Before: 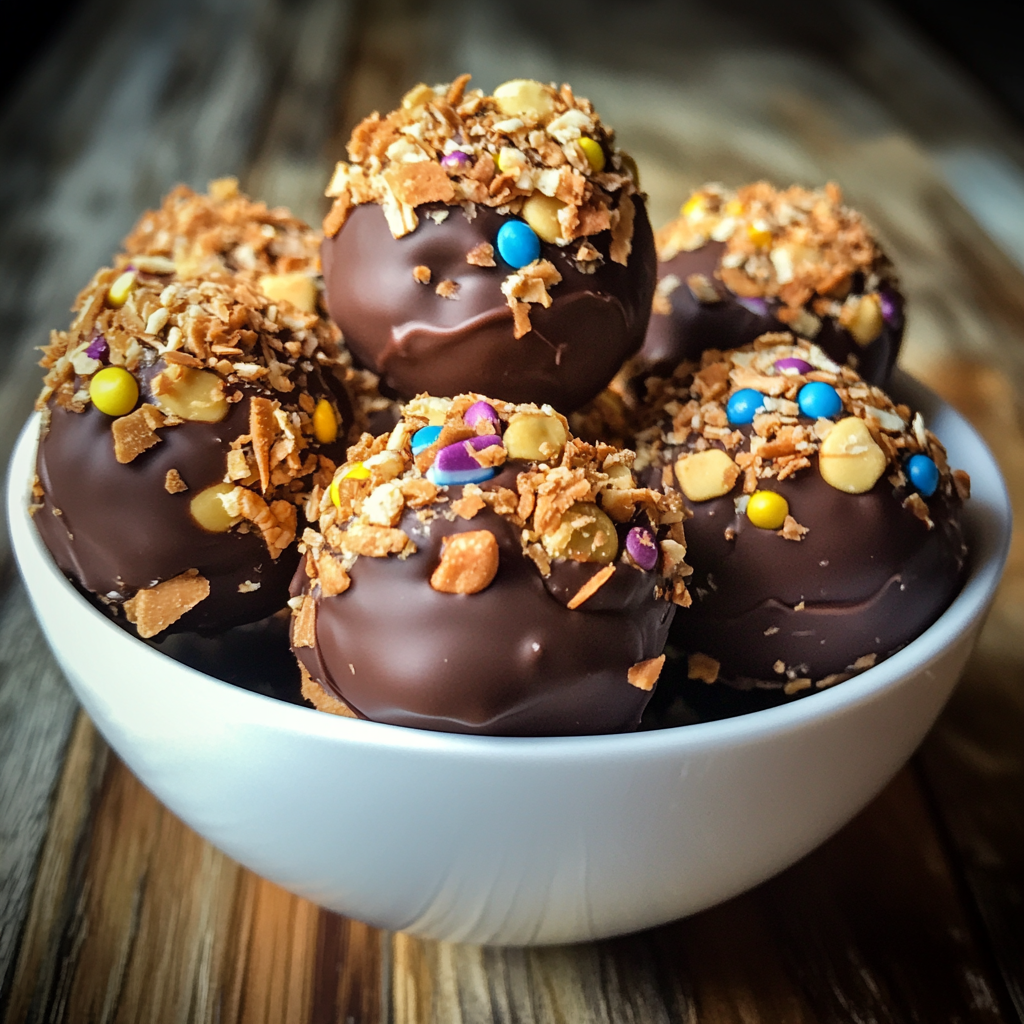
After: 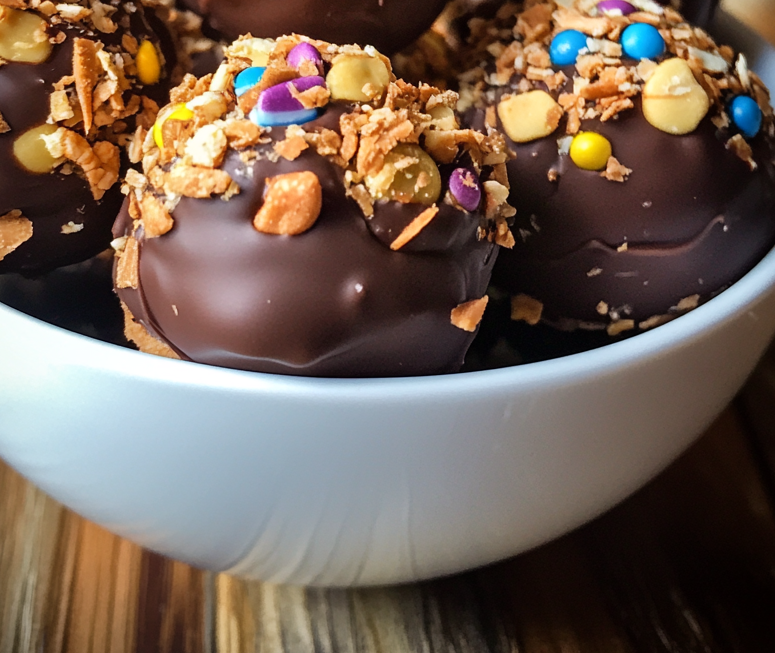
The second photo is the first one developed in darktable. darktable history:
crop and rotate: left 17.299%, top 35.115%, right 7.015%, bottom 1.024%
white balance: red 1.009, blue 1.027
